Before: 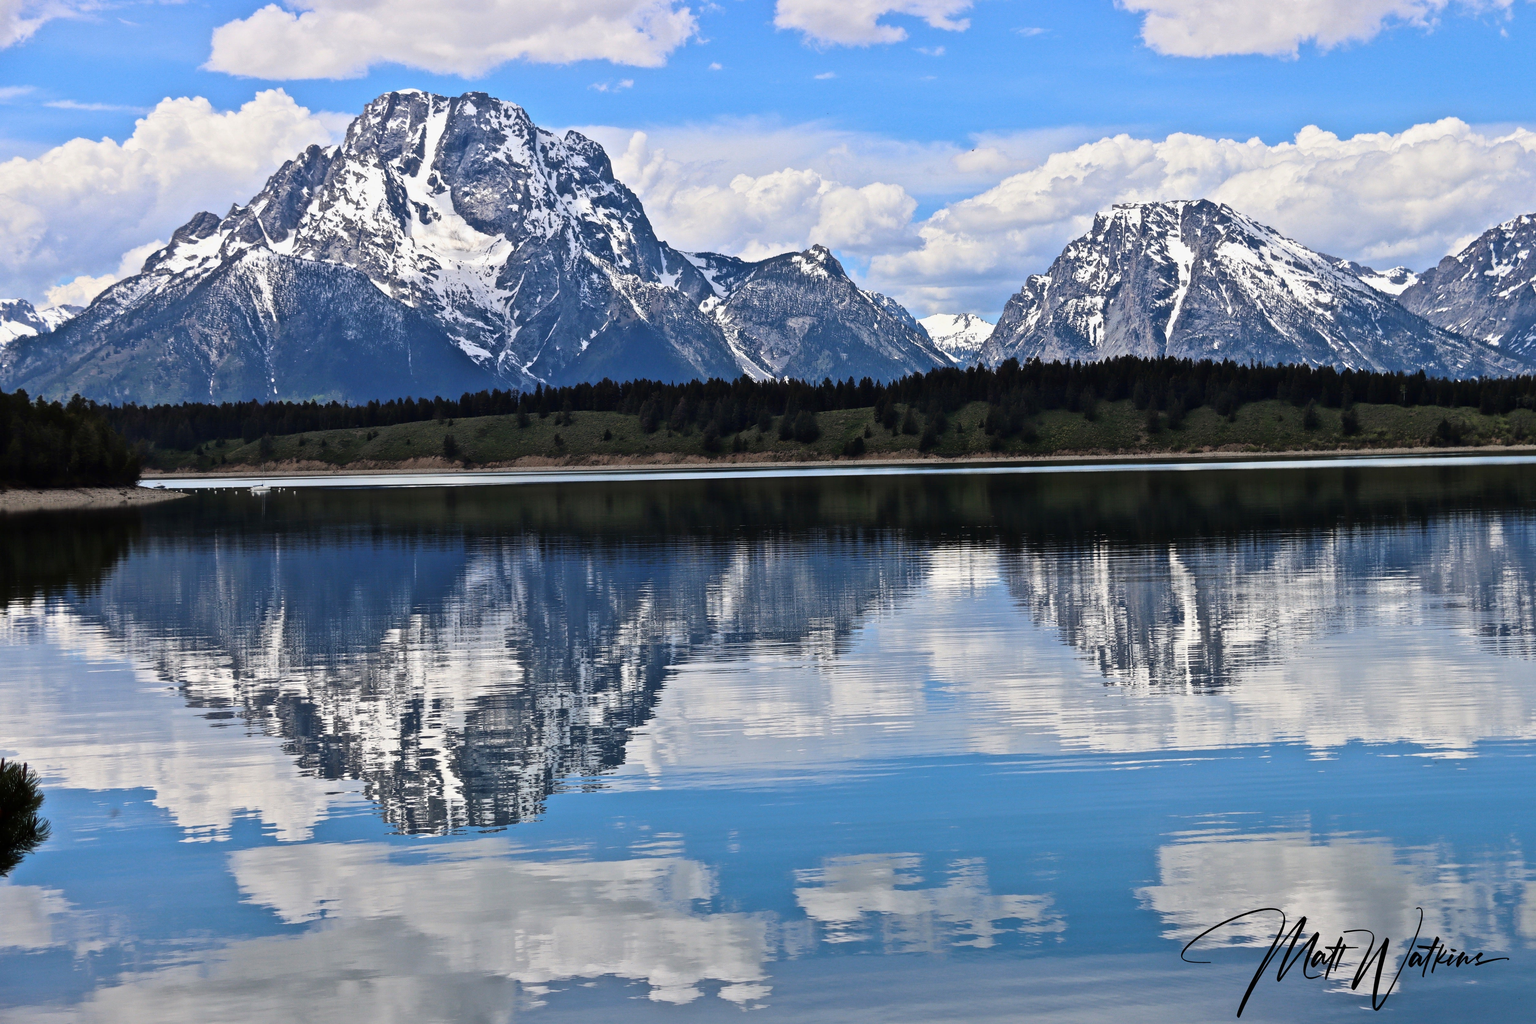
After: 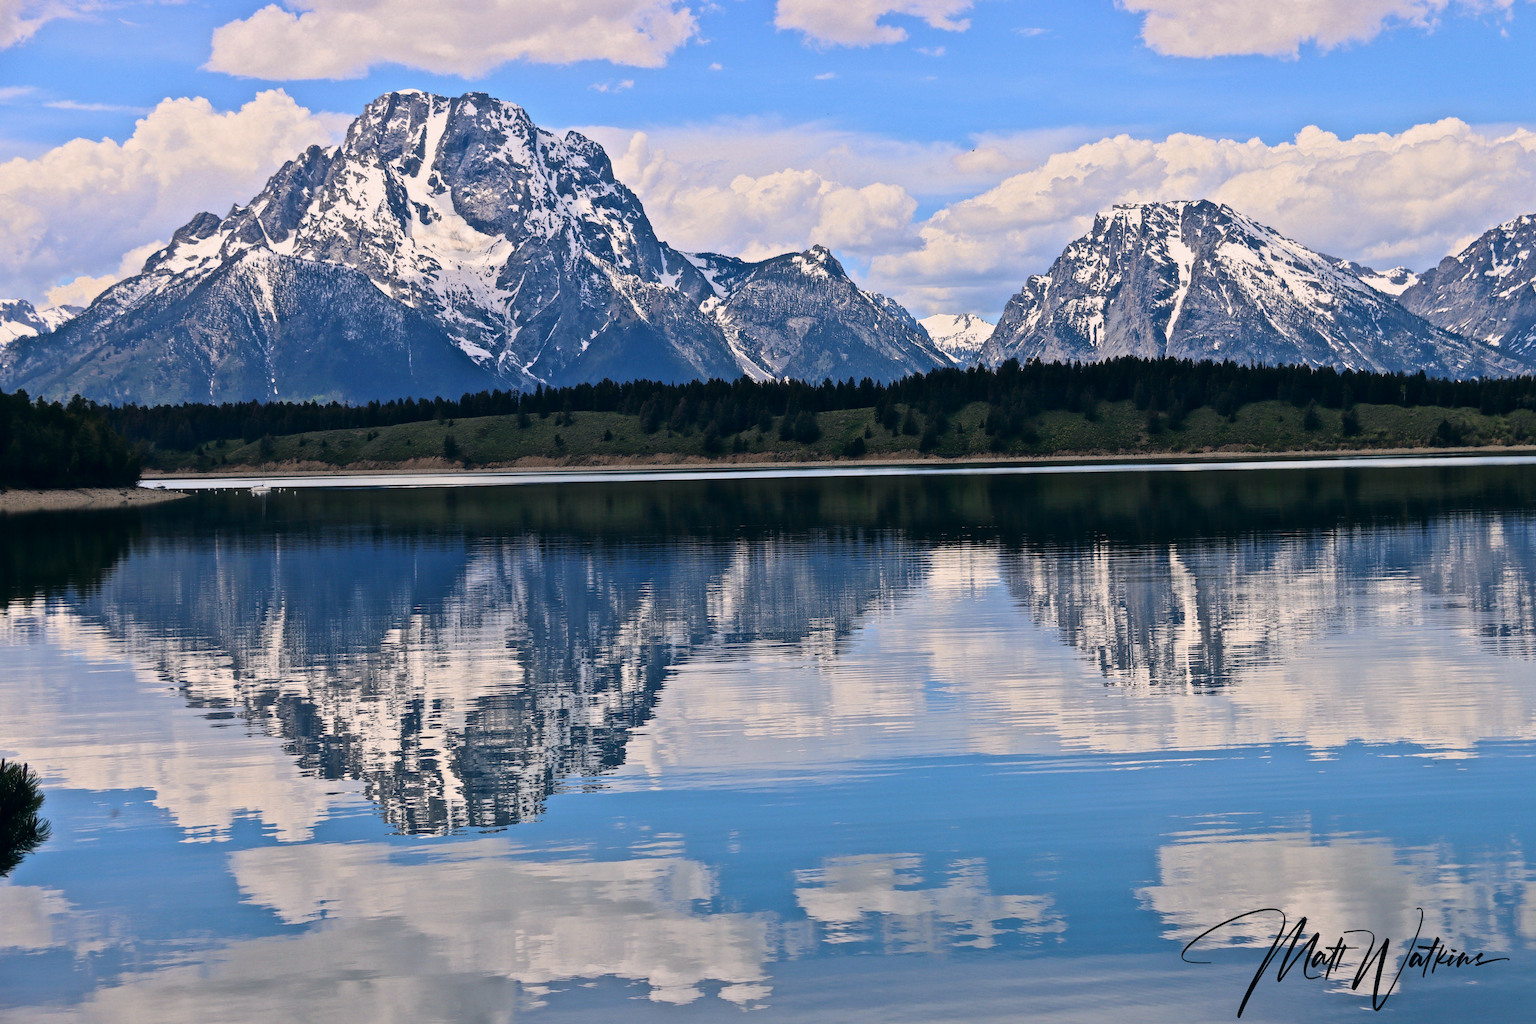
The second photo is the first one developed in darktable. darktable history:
color correction: highlights a* 5.38, highlights b* 5.3, shadows a* -4.26, shadows b* -5.11
color zones: curves: ch0 [(0.11, 0.396) (0.195, 0.36) (0.25, 0.5) (0.303, 0.412) (0.357, 0.544) (0.75, 0.5) (0.967, 0.328)]; ch1 [(0, 0.468) (0.112, 0.512) (0.202, 0.6) (0.25, 0.5) (0.307, 0.352) (0.357, 0.544) (0.75, 0.5) (0.963, 0.524)]
